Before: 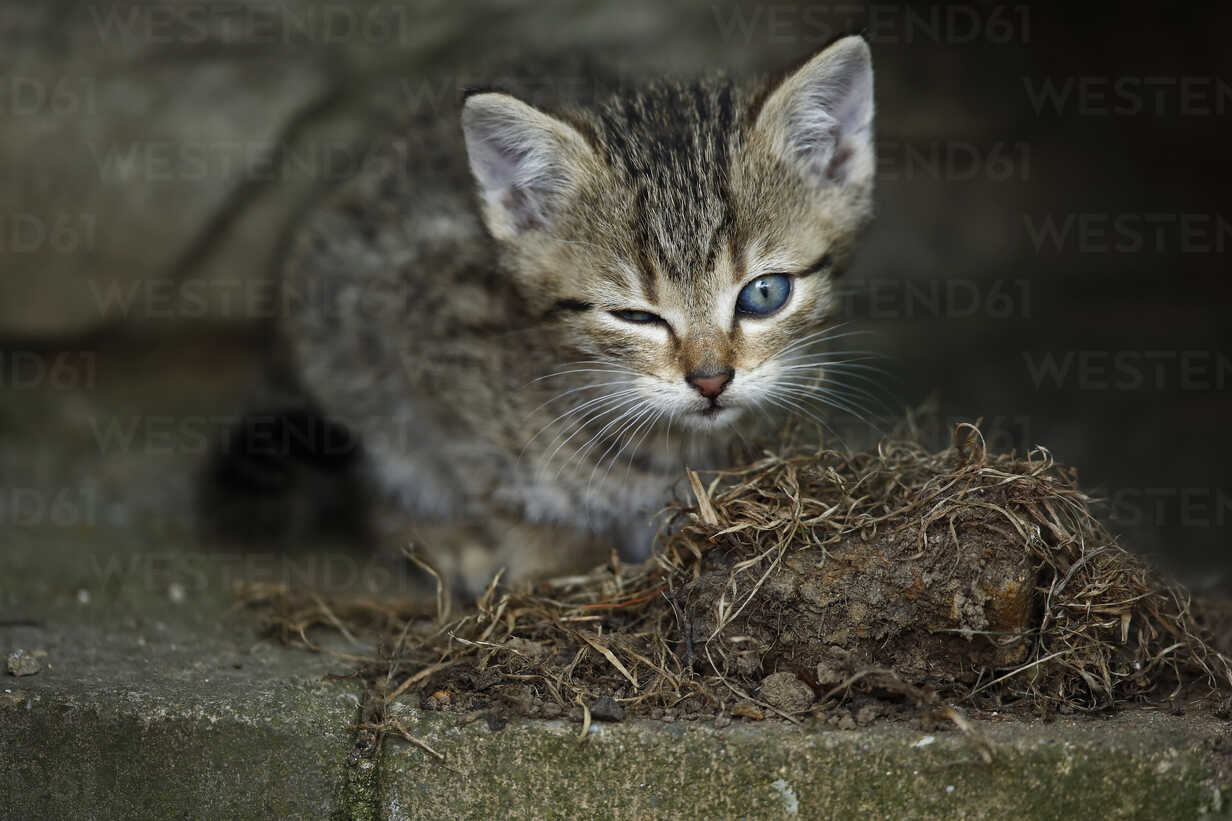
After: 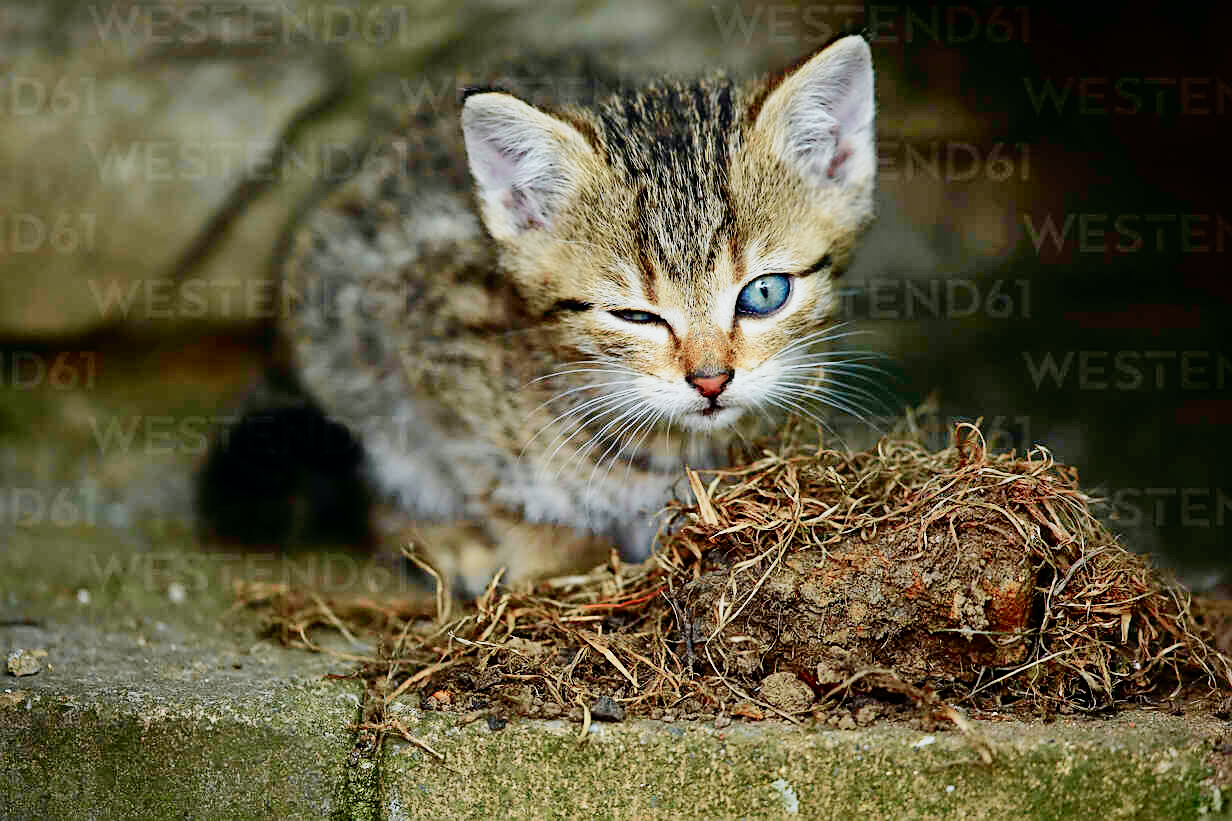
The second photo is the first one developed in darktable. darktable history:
tone curve: curves: ch0 [(0, 0) (0.058, 0.027) (0.214, 0.183) (0.304, 0.288) (0.51, 0.549) (0.658, 0.7) (0.741, 0.775) (0.844, 0.866) (0.986, 0.957)]; ch1 [(0, 0) (0.172, 0.123) (0.312, 0.296) (0.437, 0.429) (0.471, 0.469) (0.502, 0.5) (0.513, 0.515) (0.572, 0.603) (0.617, 0.653) (0.68, 0.724) (0.889, 0.924) (1, 1)]; ch2 [(0, 0) (0.411, 0.424) (0.489, 0.49) (0.502, 0.5) (0.517, 0.519) (0.549, 0.578) (0.604, 0.628) (0.693, 0.686) (1, 1)], color space Lab, independent channels, preserve colors none
shadows and highlights: on, module defaults
sharpen: radius 1.957
base curve: curves: ch0 [(0, 0) (0.008, 0.007) (0.022, 0.029) (0.048, 0.089) (0.092, 0.197) (0.191, 0.399) (0.275, 0.534) (0.357, 0.65) (0.477, 0.78) (0.542, 0.833) (0.799, 0.973) (1, 1)], preserve colors none
